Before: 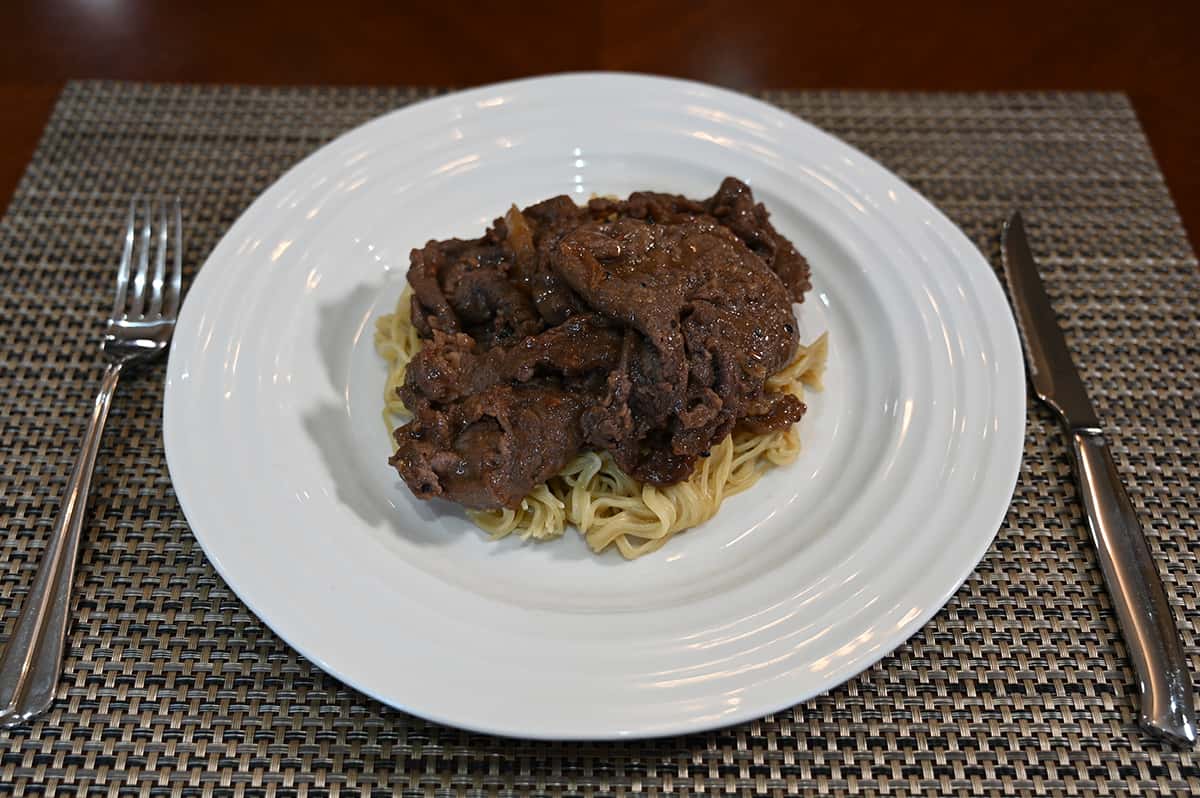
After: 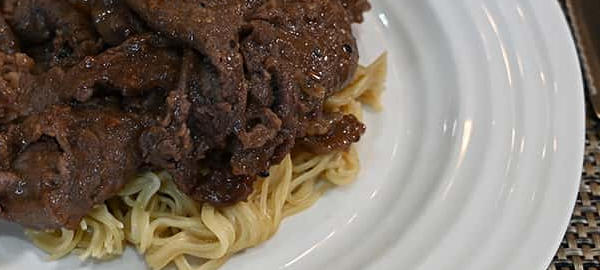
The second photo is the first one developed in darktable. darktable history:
crop: left 36.823%, top 35.191%, right 13.158%, bottom 30.85%
